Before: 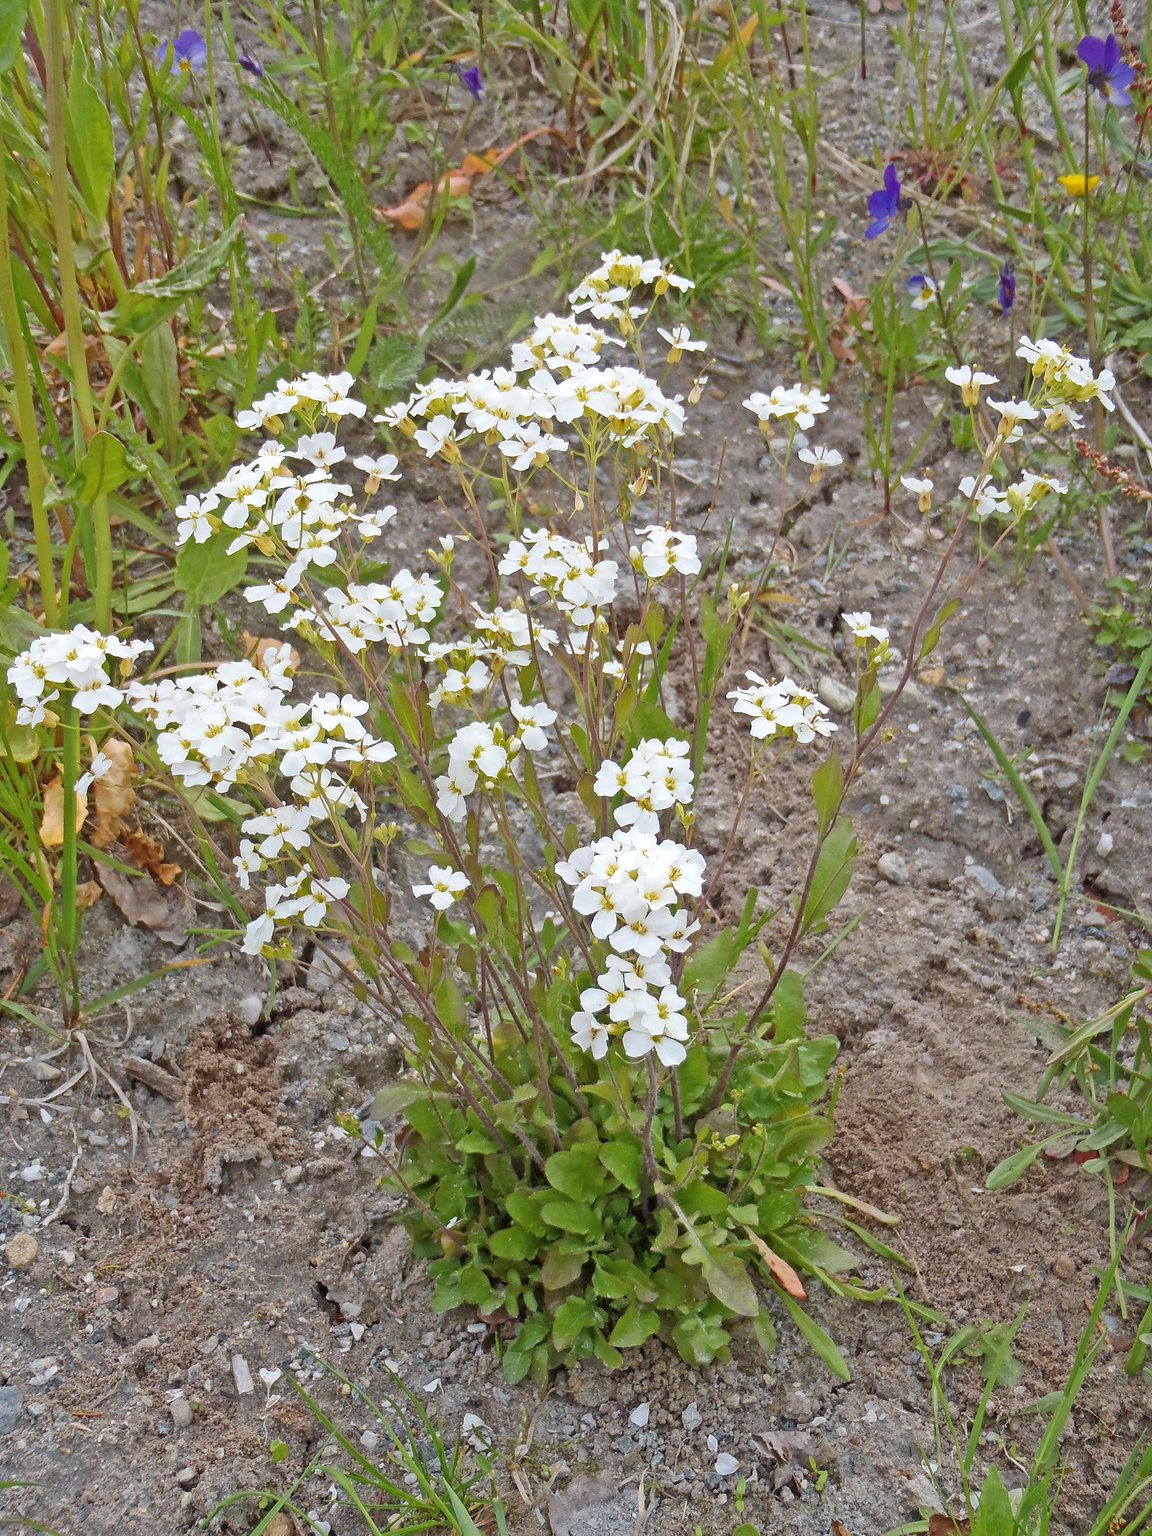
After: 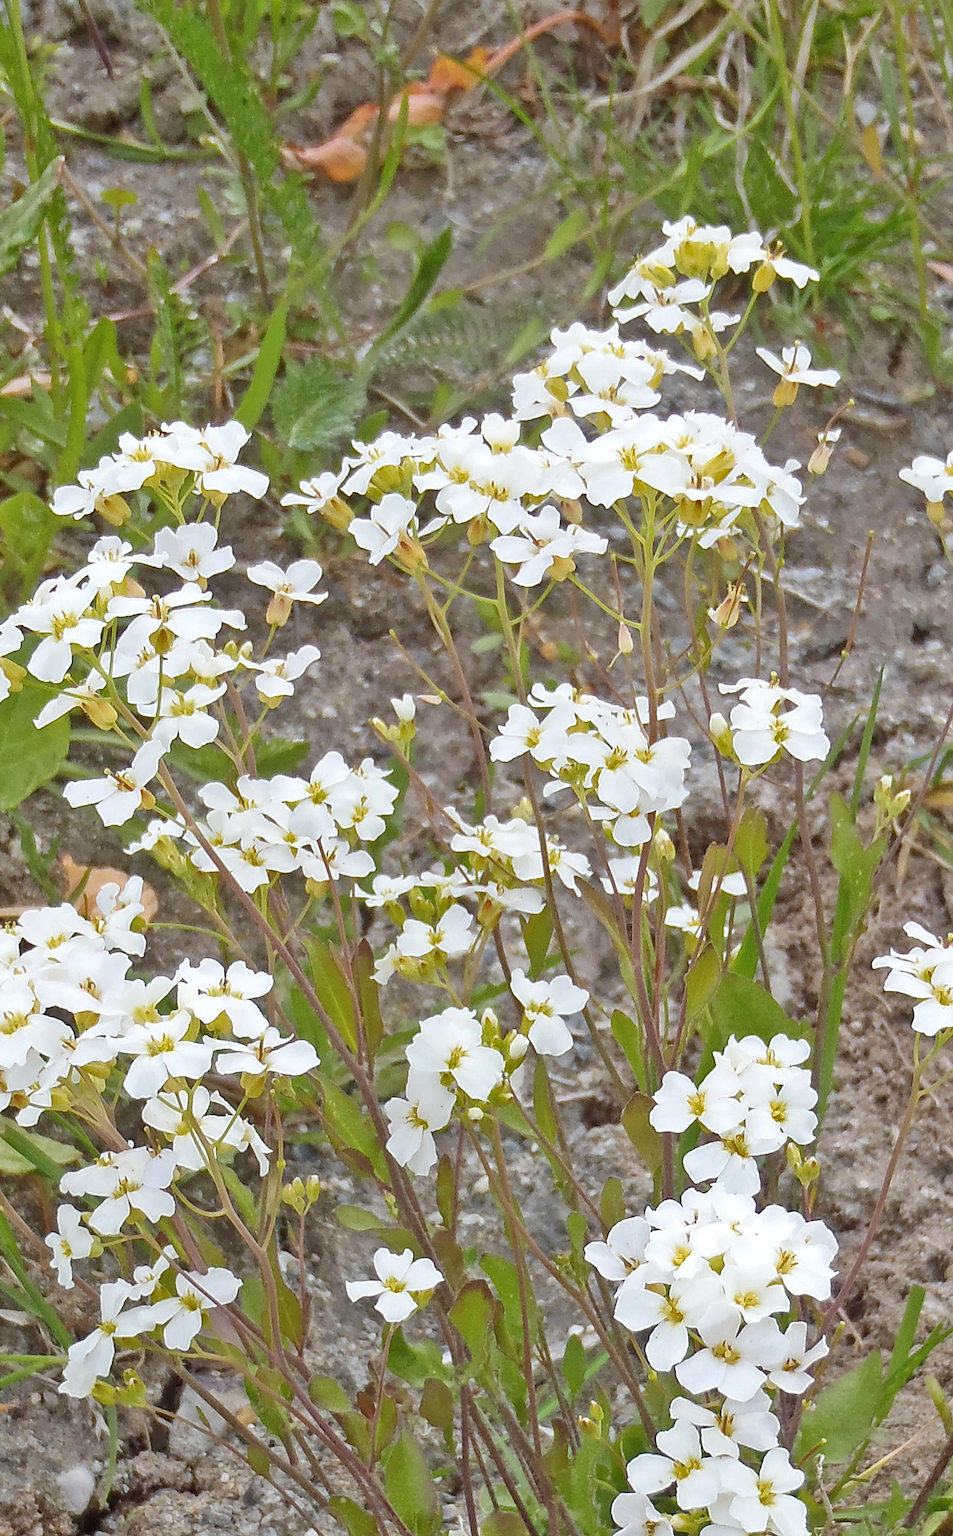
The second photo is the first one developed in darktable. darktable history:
crop: left 17.894%, top 7.872%, right 32.688%, bottom 32.431%
